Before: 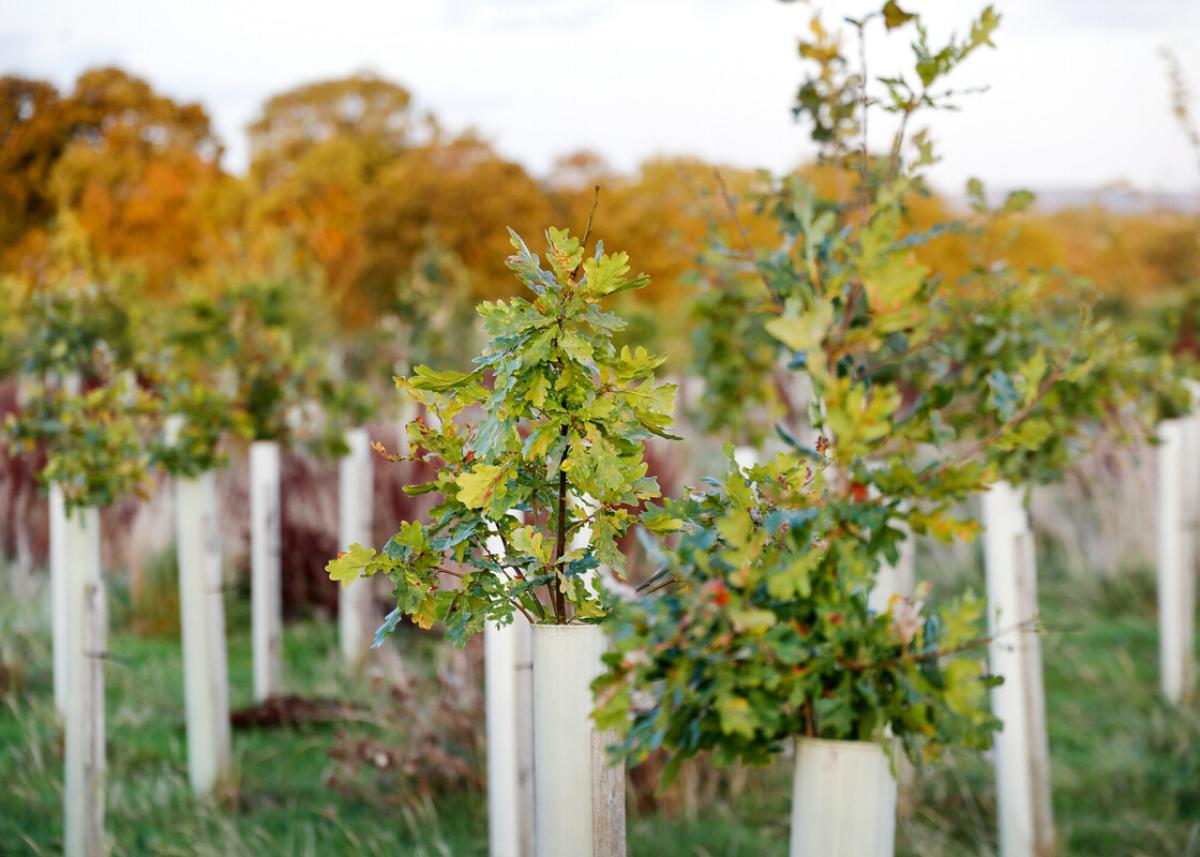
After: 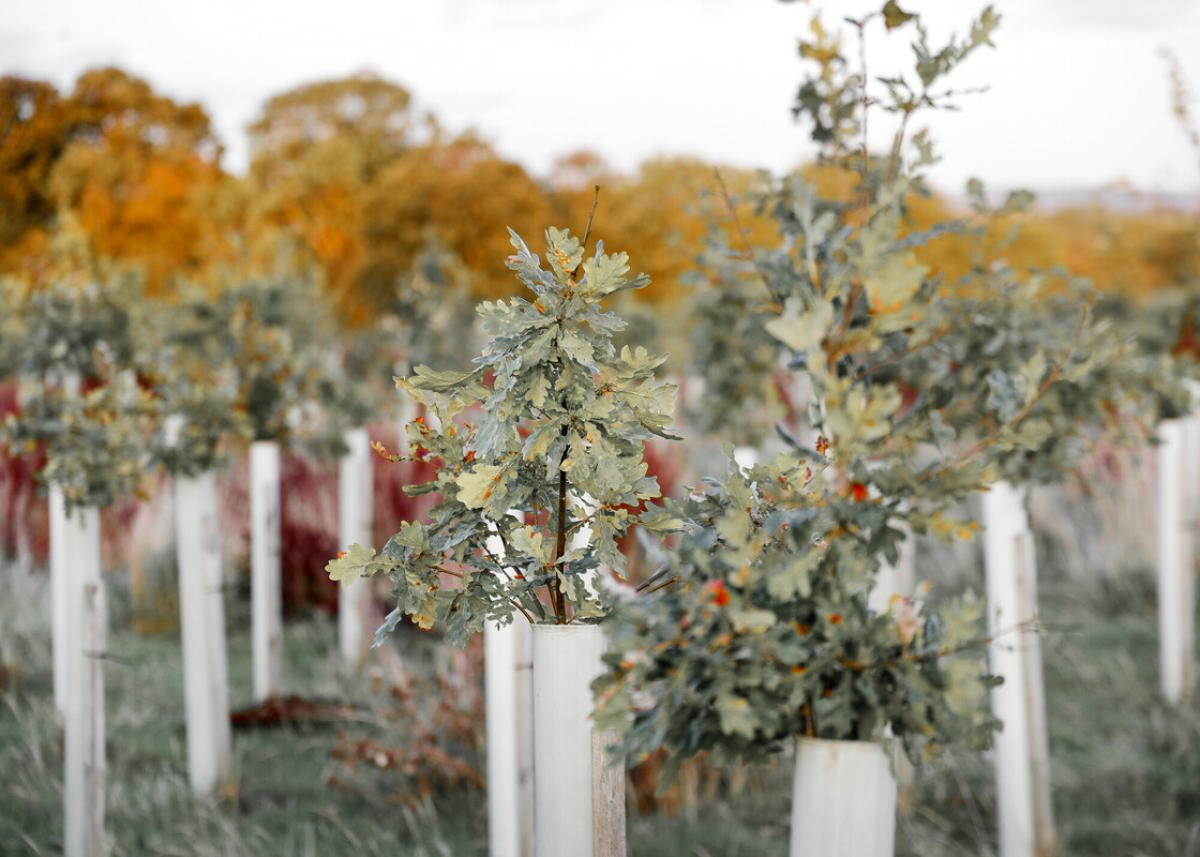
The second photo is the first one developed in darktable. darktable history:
color balance: mode lift, gamma, gain (sRGB)
color zones: curves: ch1 [(0, 0.638) (0.193, 0.442) (0.286, 0.15) (0.429, 0.14) (0.571, 0.142) (0.714, 0.154) (0.857, 0.175) (1, 0.638)]
color correction: saturation 1.11
